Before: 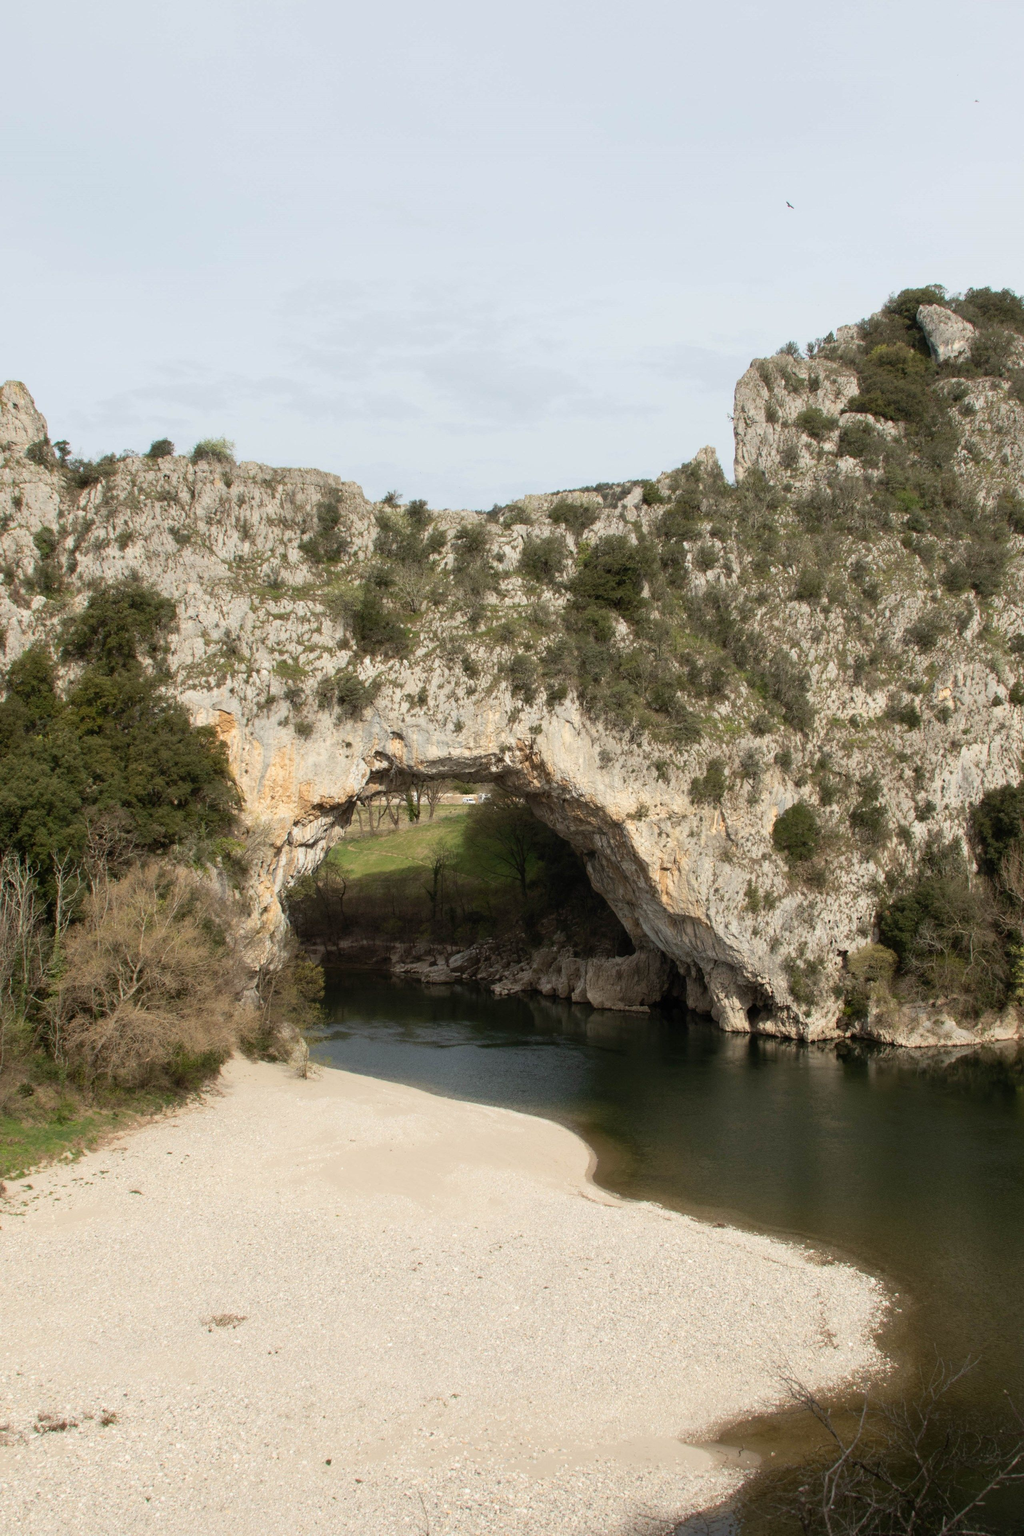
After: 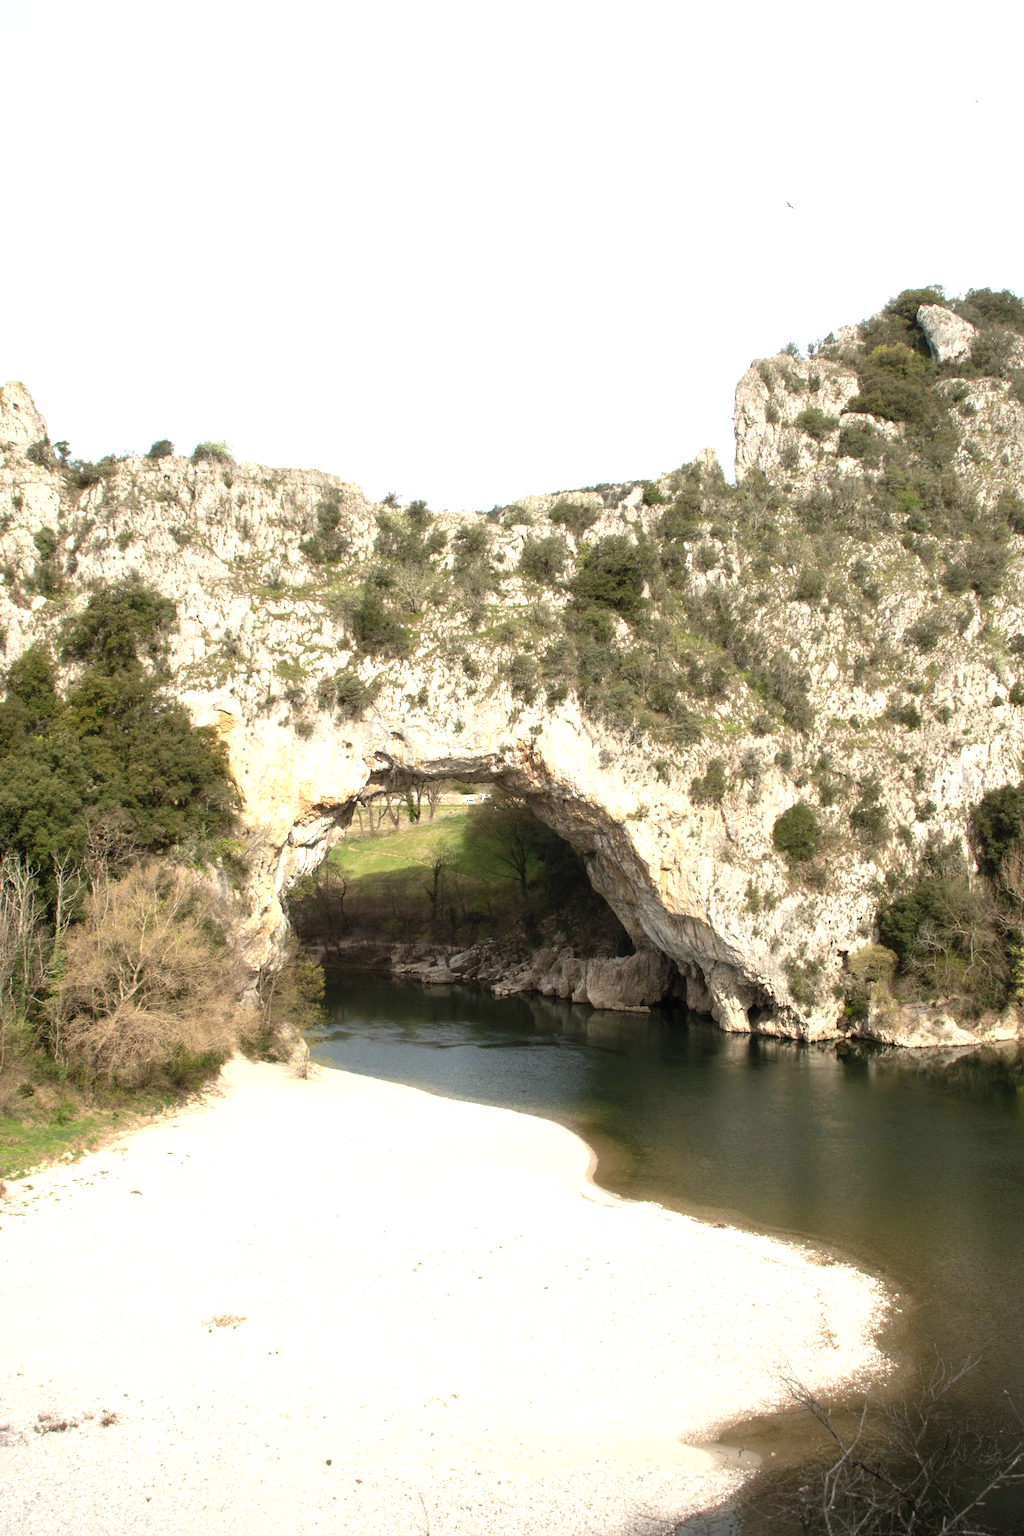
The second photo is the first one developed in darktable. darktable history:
exposure: exposure 1 EV, compensate highlight preservation false
vignetting: fall-off radius 45%, brightness -0.33
